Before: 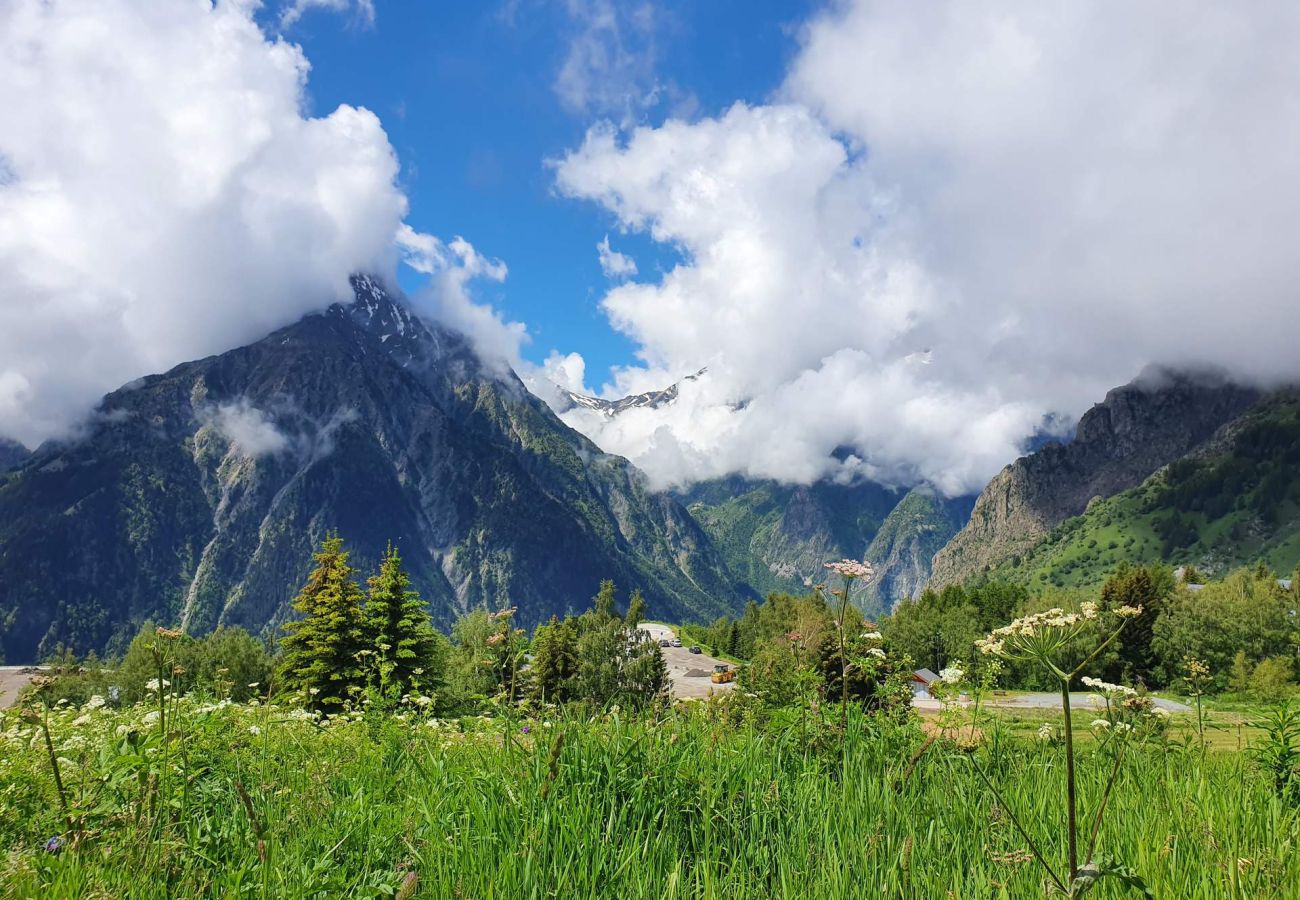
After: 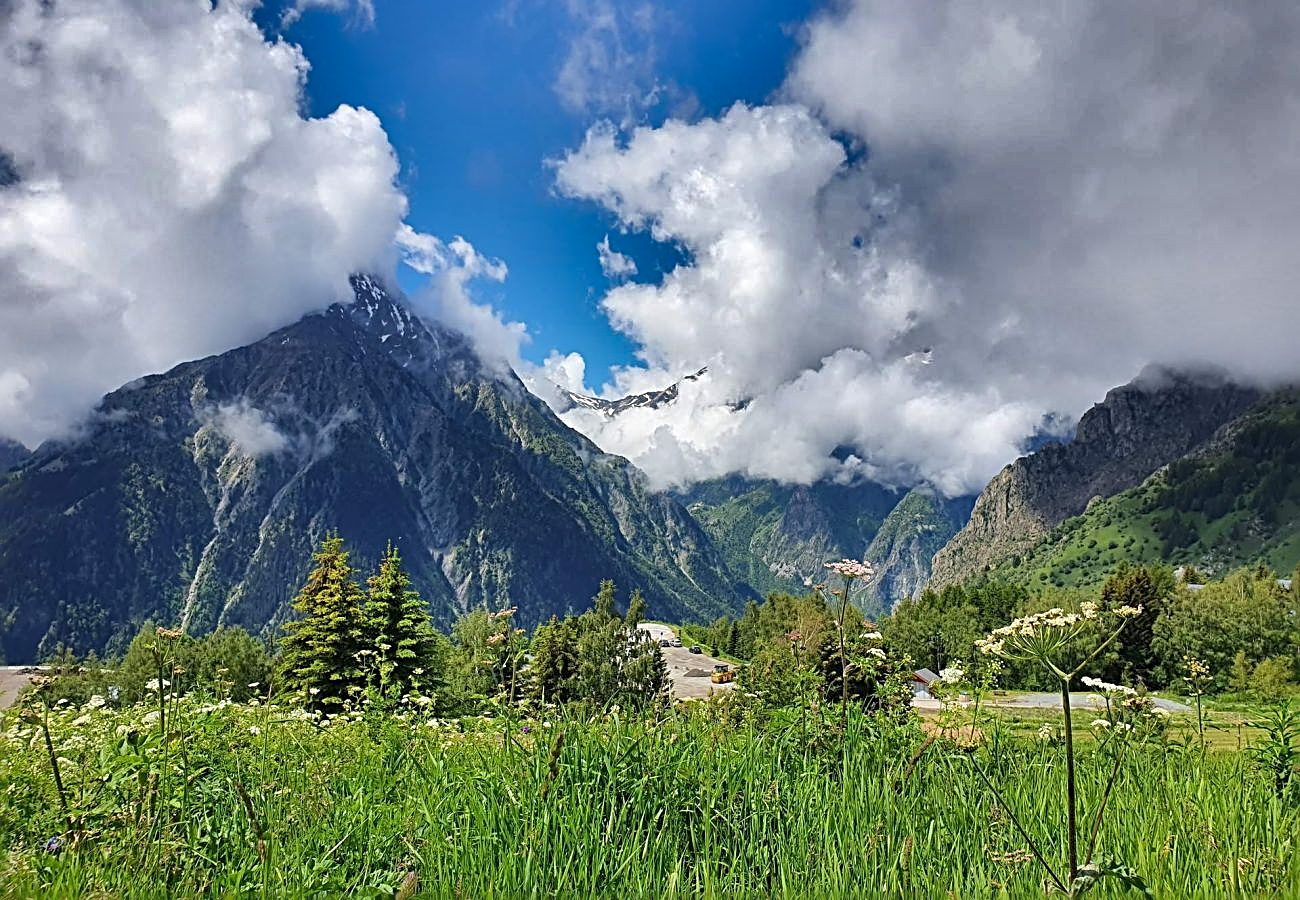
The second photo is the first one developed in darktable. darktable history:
shadows and highlights: shadows 20.75, highlights -82.75, soften with gaussian
sharpen: radius 2.981, amount 0.761
